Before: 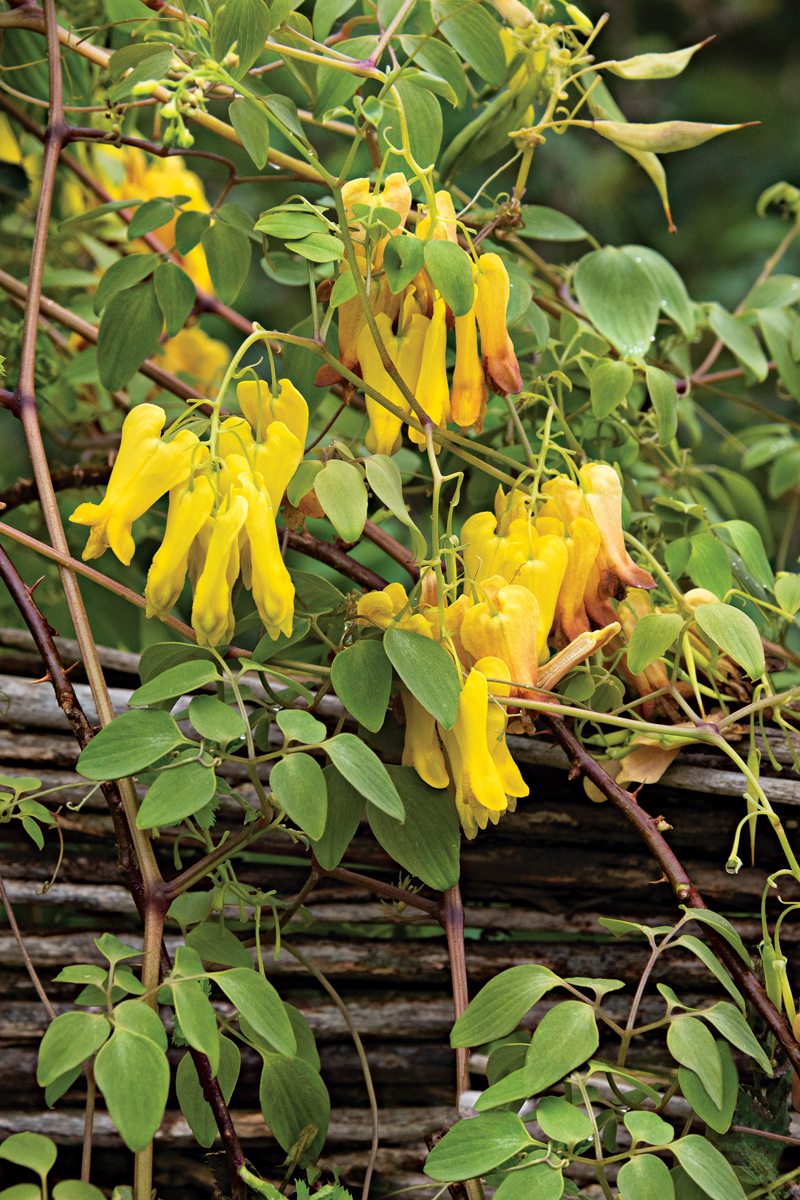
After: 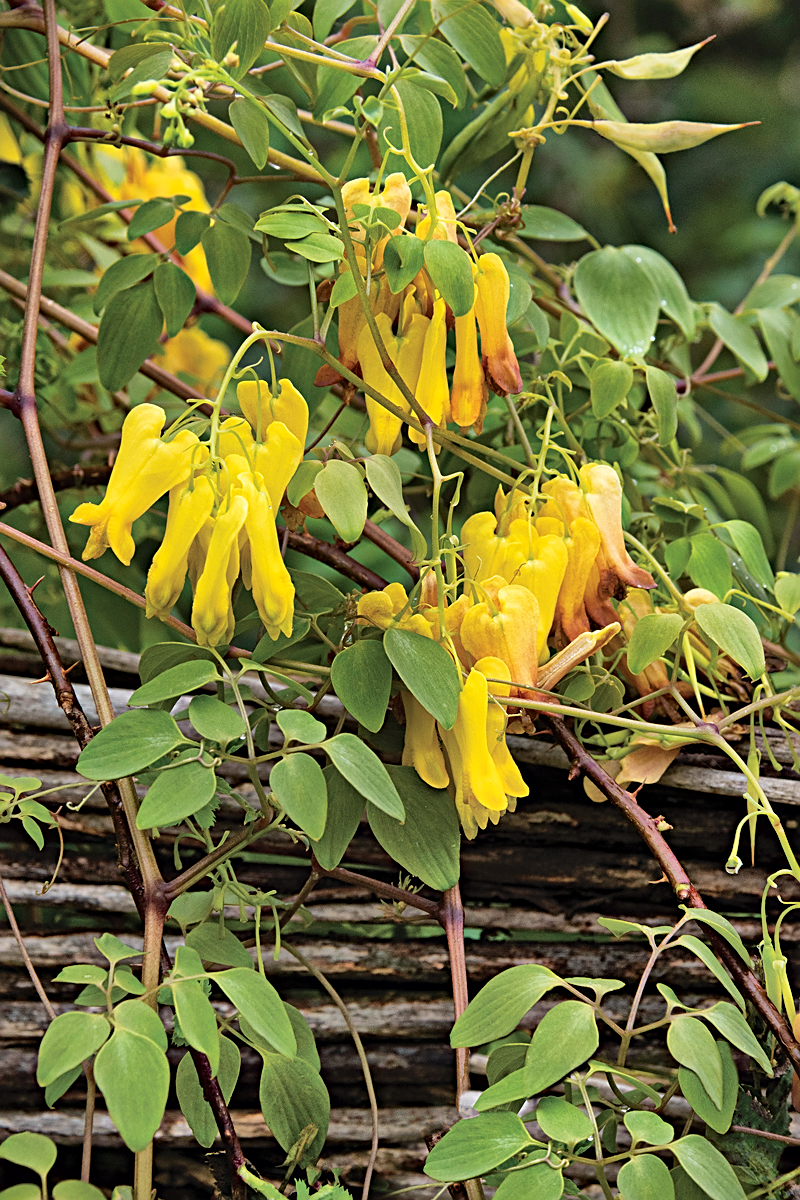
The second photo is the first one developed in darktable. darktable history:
sharpen: on, module defaults
shadows and highlights: shadows 73.59, highlights -24.86, soften with gaussian
